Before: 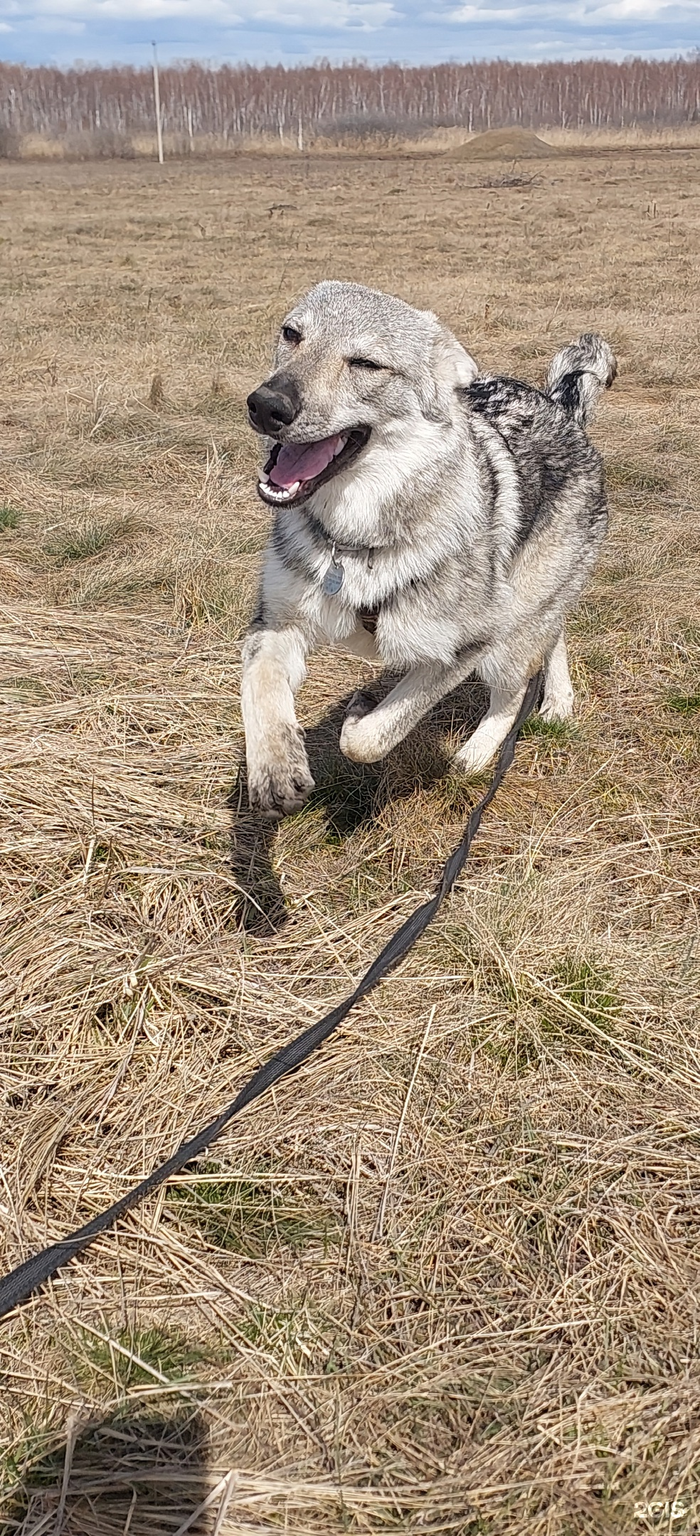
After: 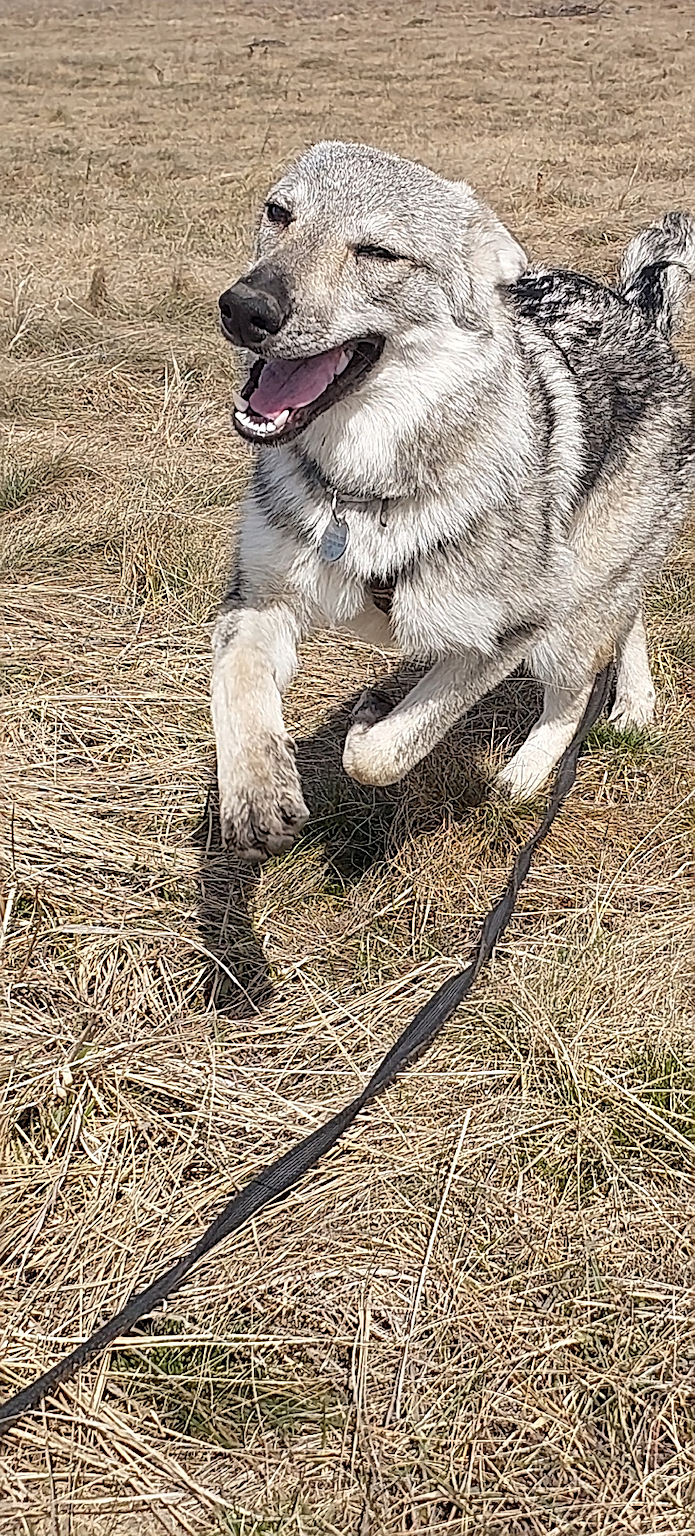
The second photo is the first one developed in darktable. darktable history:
crop and rotate: left 11.931%, top 11.414%, right 13.663%, bottom 13.728%
sharpen: on, module defaults
